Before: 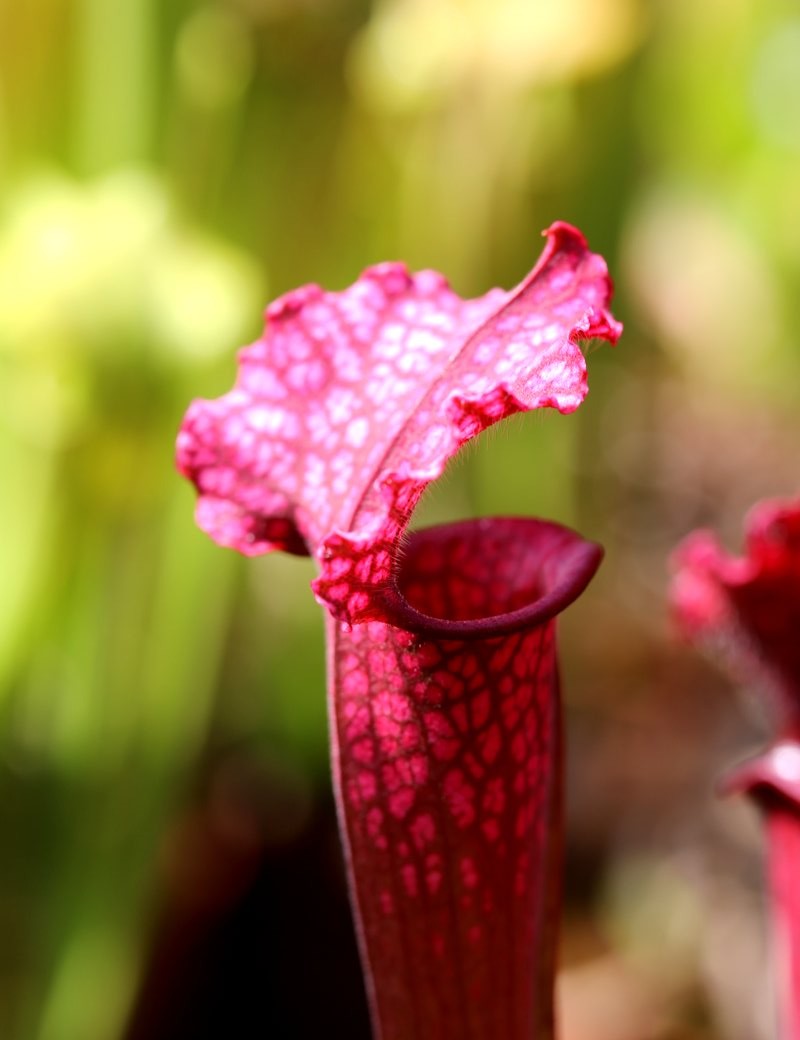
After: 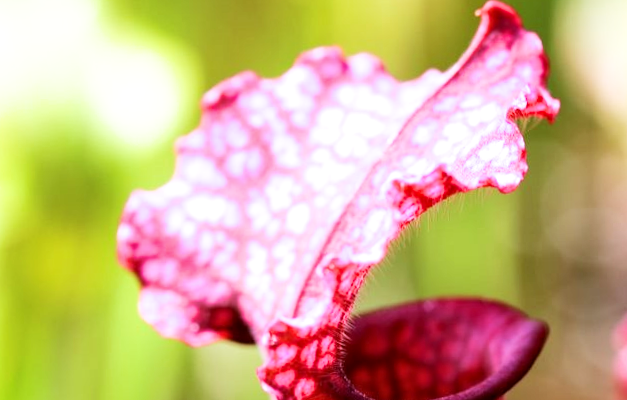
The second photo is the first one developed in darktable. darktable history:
filmic rgb: black relative exposure -5 EV, white relative exposure 3.2 EV, hardness 3.42, contrast 1.2, highlights saturation mix -50%
exposure: black level correction 0, exposure 0.9 EV, compensate highlight preservation false
white balance: red 0.926, green 1.003, blue 1.133
tone equalizer: on, module defaults
local contrast: highlights 100%, shadows 100%, detail 120%, midtone range 0.2
rotate and perspective: rotation -2°, crop left 0.022, crop right 0.978, crop top 0.049, crop bottom 0.951
crop: left 7.036%, top 18.398%, right 14.379%, bottom 40.043%
